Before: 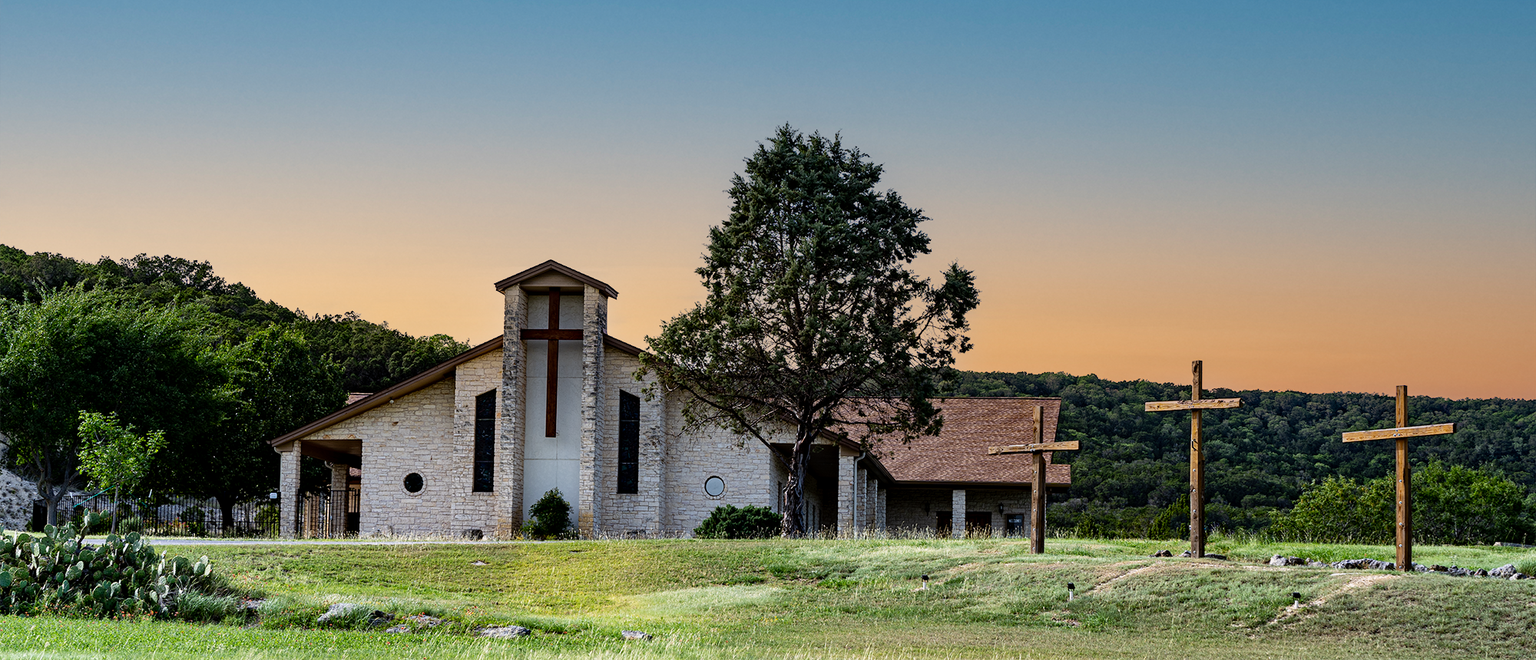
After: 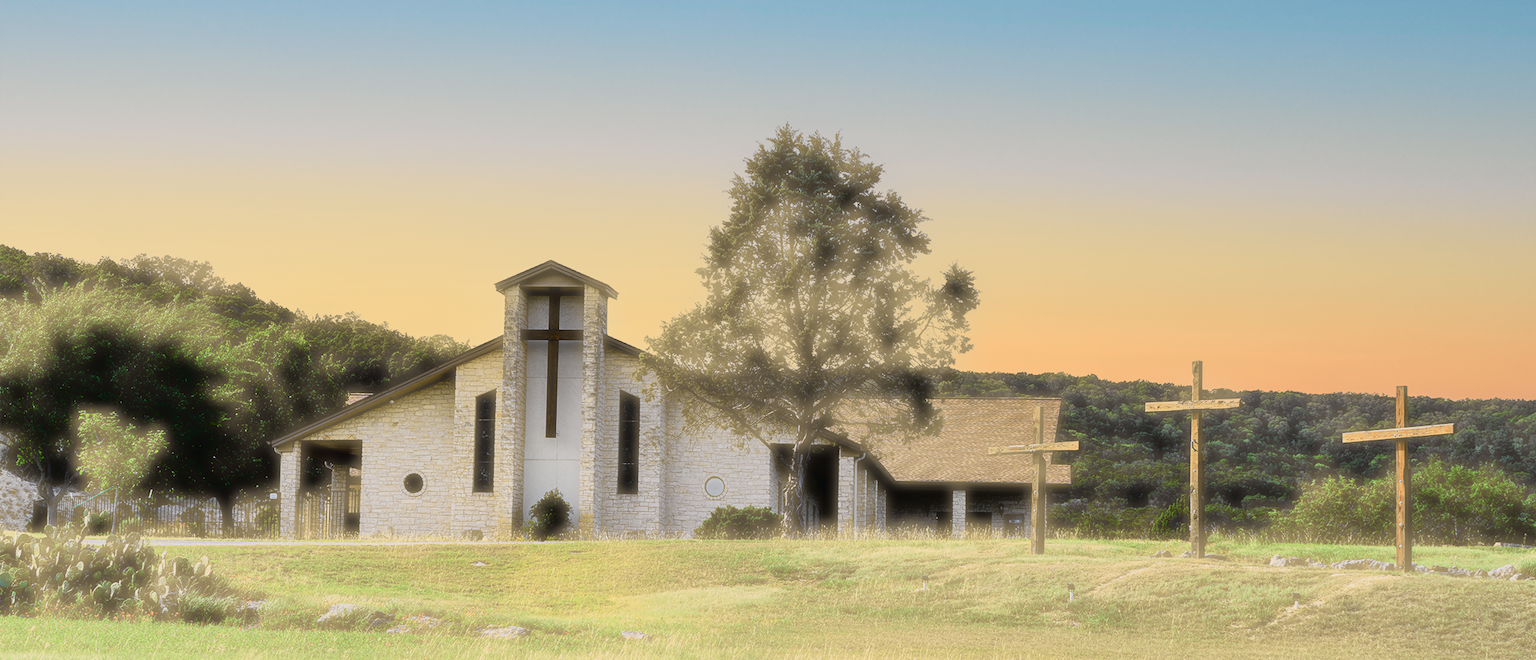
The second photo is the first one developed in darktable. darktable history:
haze removal: strength -0.892, distance 0.228, compatibility mode true
tone curve: curves: ch0 [(0, 0.022) (0.114, 0.088) (0.282, 0.316) (0.446, 0.511) (0.613, 0.693) (0.786, 0.843) (0.999, 0.949)]; ch1 [(0, 0) (0.395, 0.343) (0.463, 0.427) (0.486, 0.474) (0.503, 0.5) (0.535, 0.522) (0.555, 0.566) (0.594, 0.614) (0.755, 0.793) (1, 1)]; ch2 [(0, 0) (0.369, 0.388) (0.449, 0.431) (0.501, 0.5) (0.528, 0.517) (0.561, 0.59) (0.612, 0.646) (0.697, 0.721) (1, 1)], color space Lab, independent channels, preserve colors none
